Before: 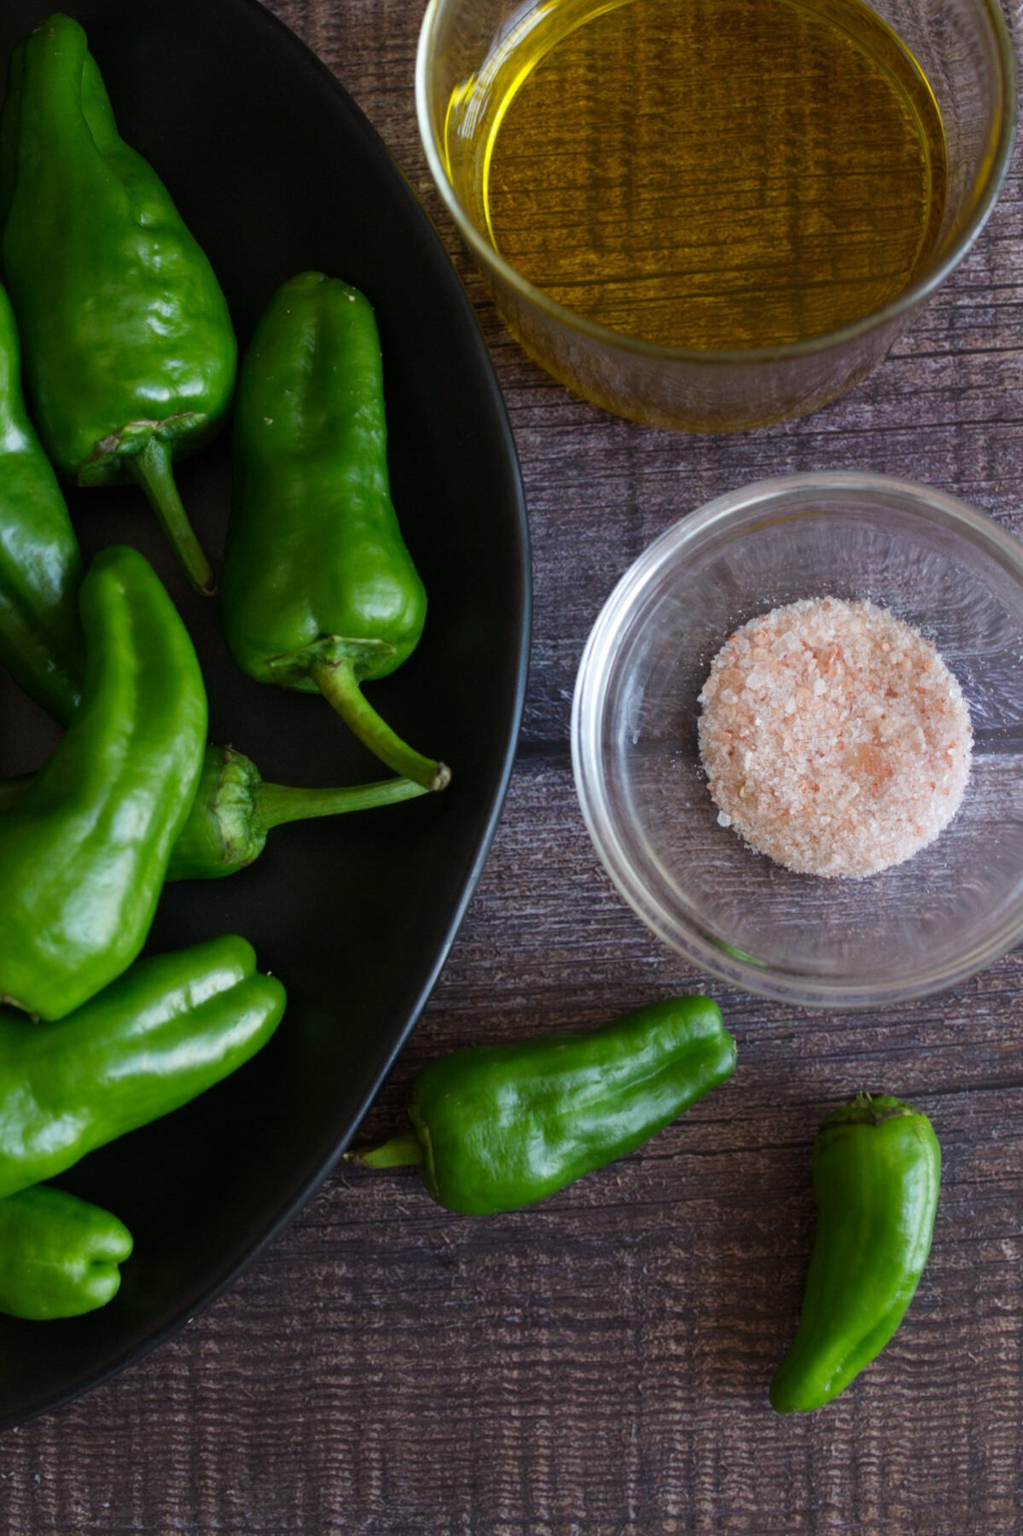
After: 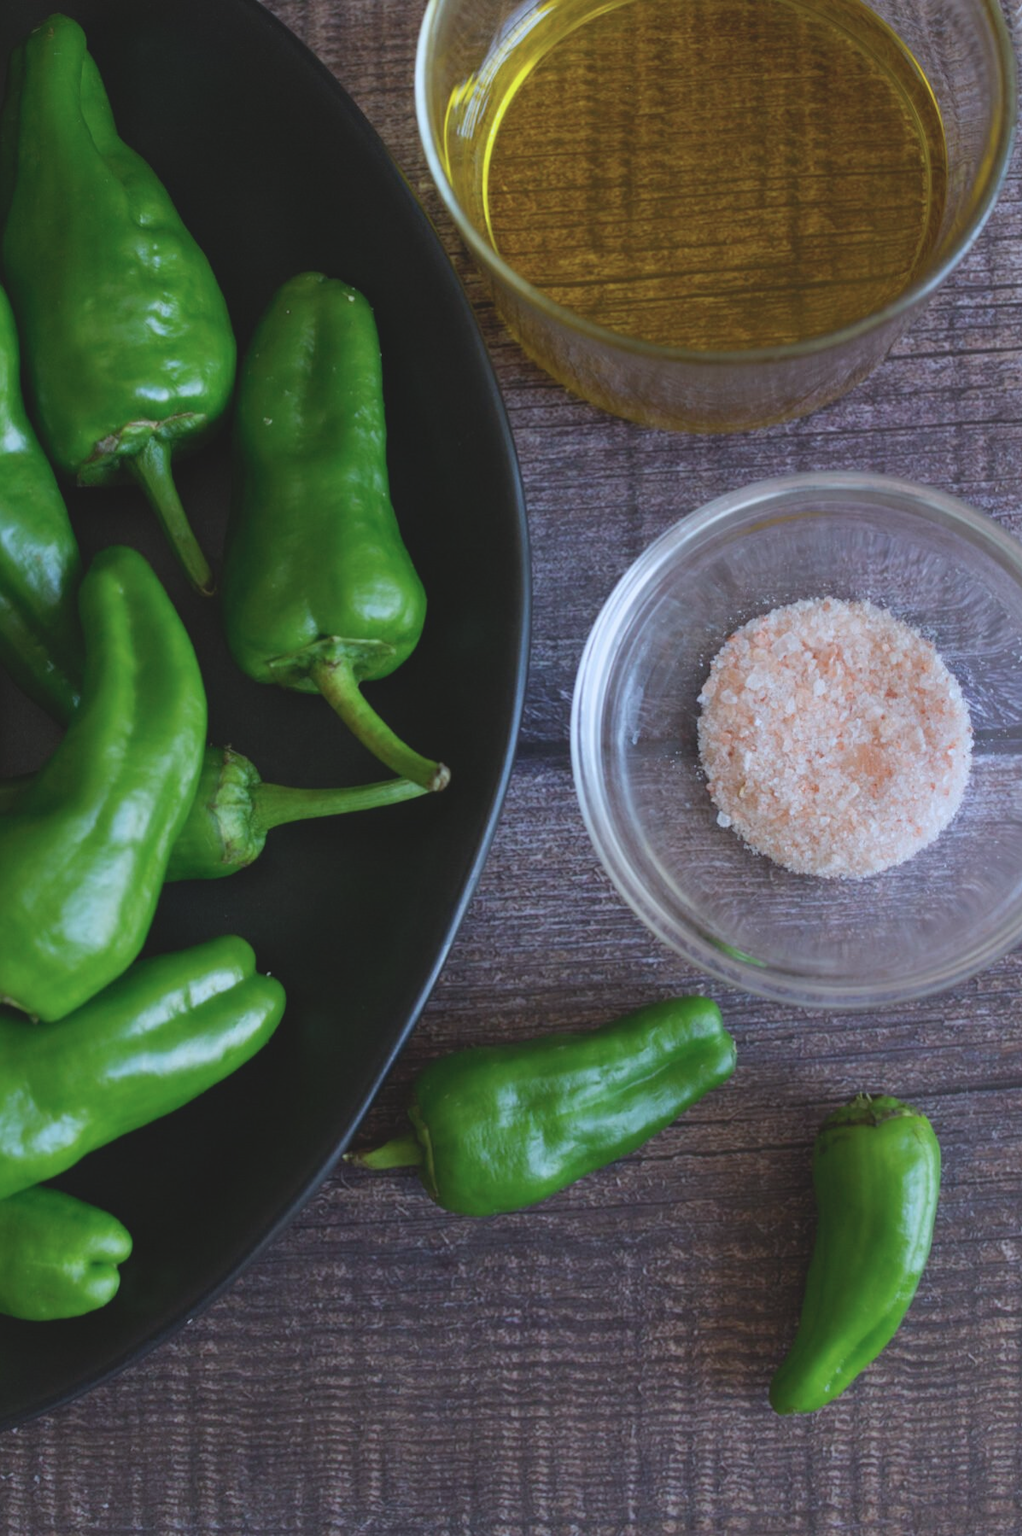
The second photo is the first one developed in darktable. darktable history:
contrast brightness saturation: contrast -0.166, brightness 0.048, saturation -0.122
crop and rotate: left 0.132%, bottom 0.004%
color calibration: x 0.37, y 0.382, temperature 4318.86 K
